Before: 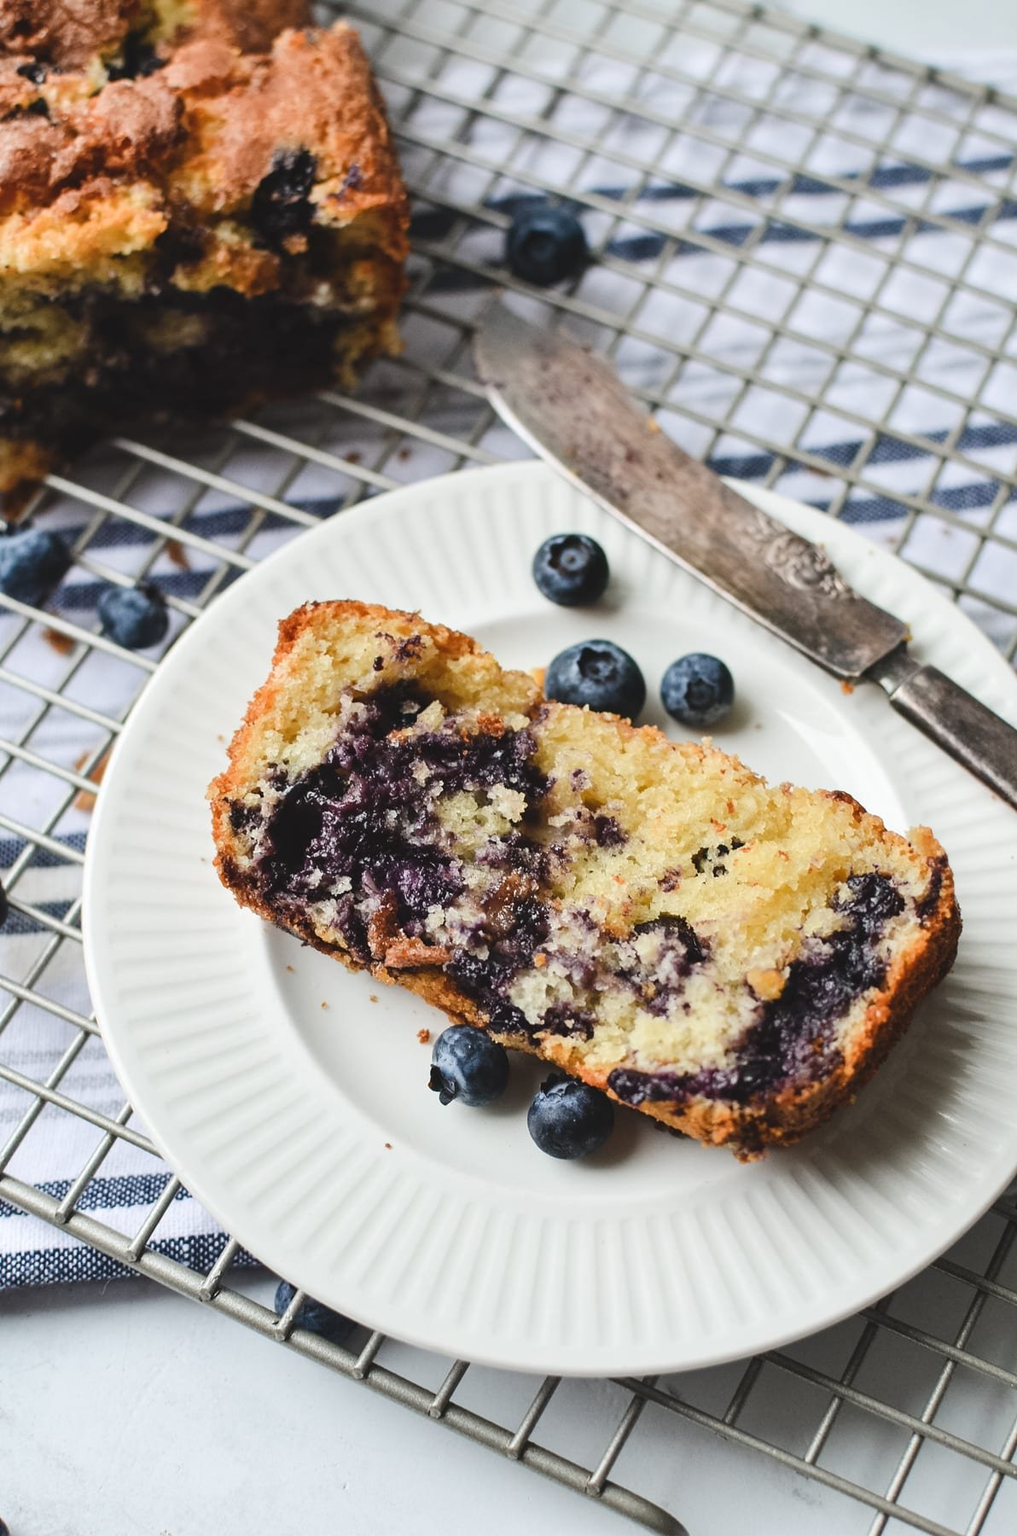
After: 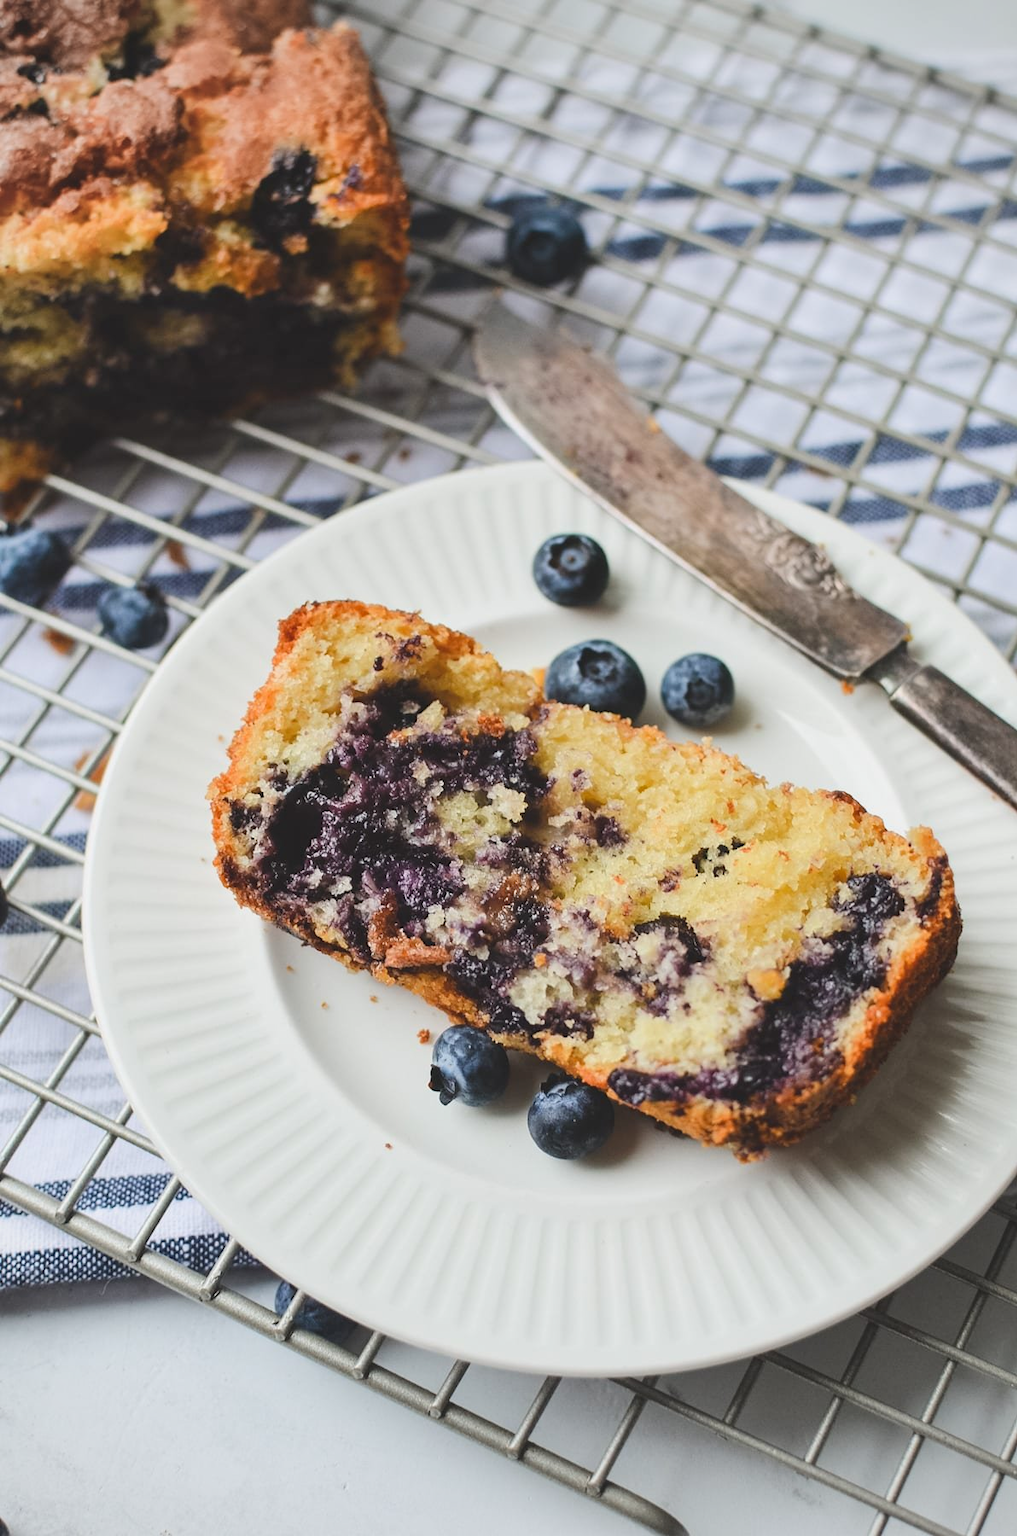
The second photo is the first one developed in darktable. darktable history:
vignetting: brightness -0.167
contrast brightness saturation: contrast -0.1, brightness 0.05, saturation 0.08
tone curve: curves: ch0 [(0, 0) (0.161, 0.144) (0.501, 0.497) (1, 1)], color space Lab, linked channels, preserve colors none
